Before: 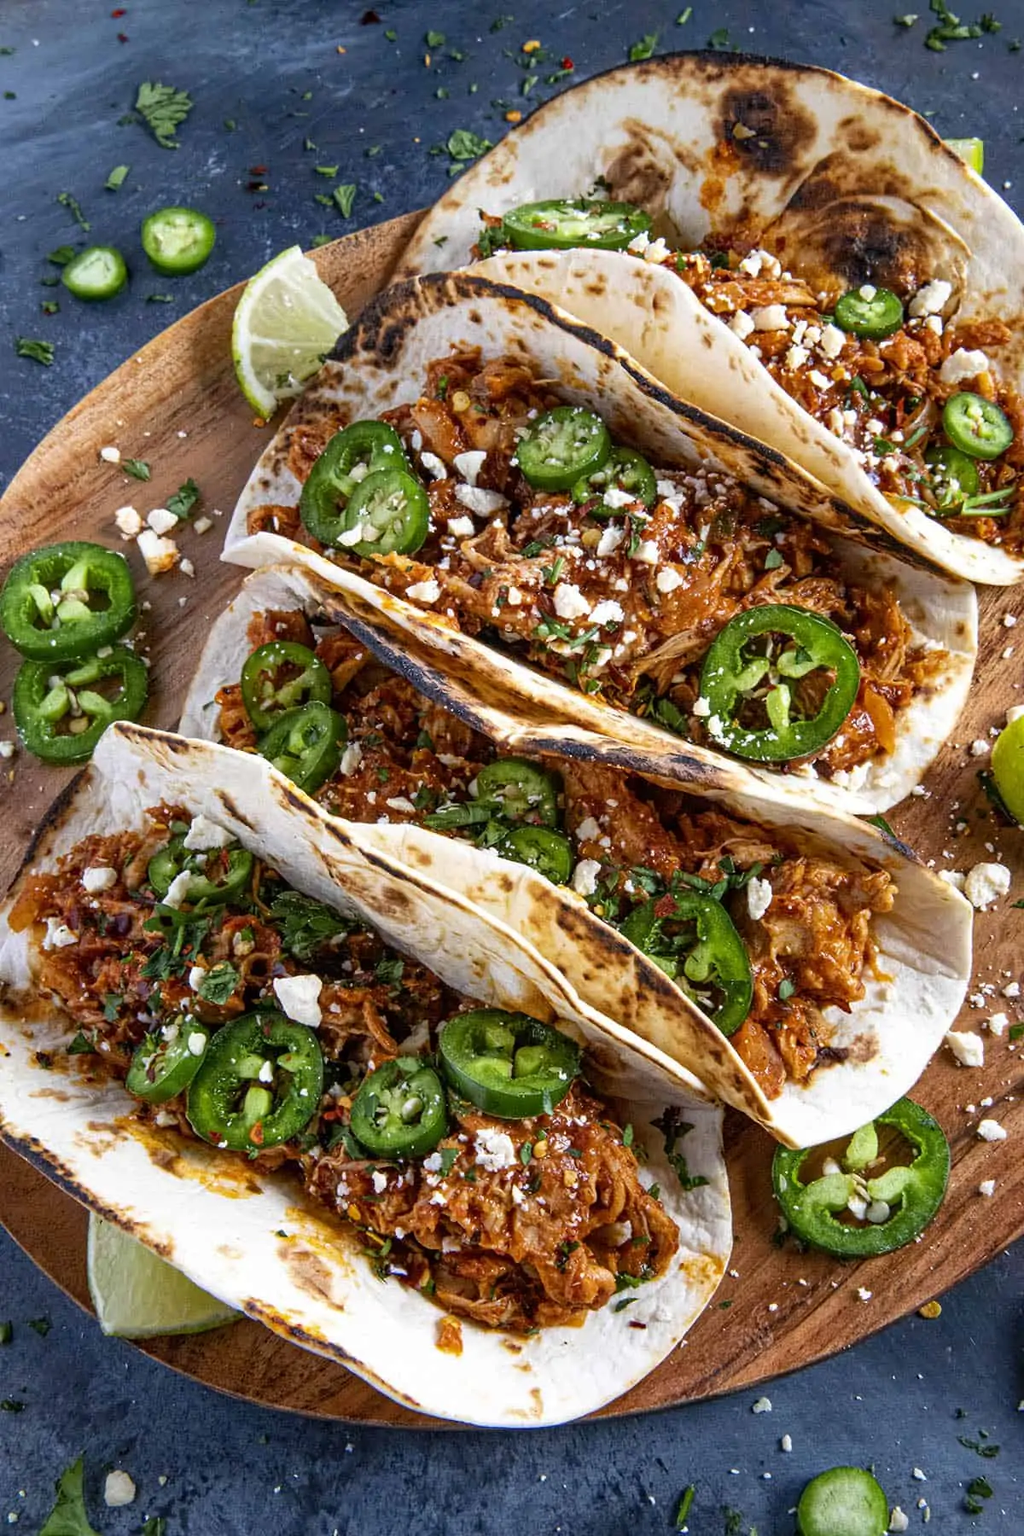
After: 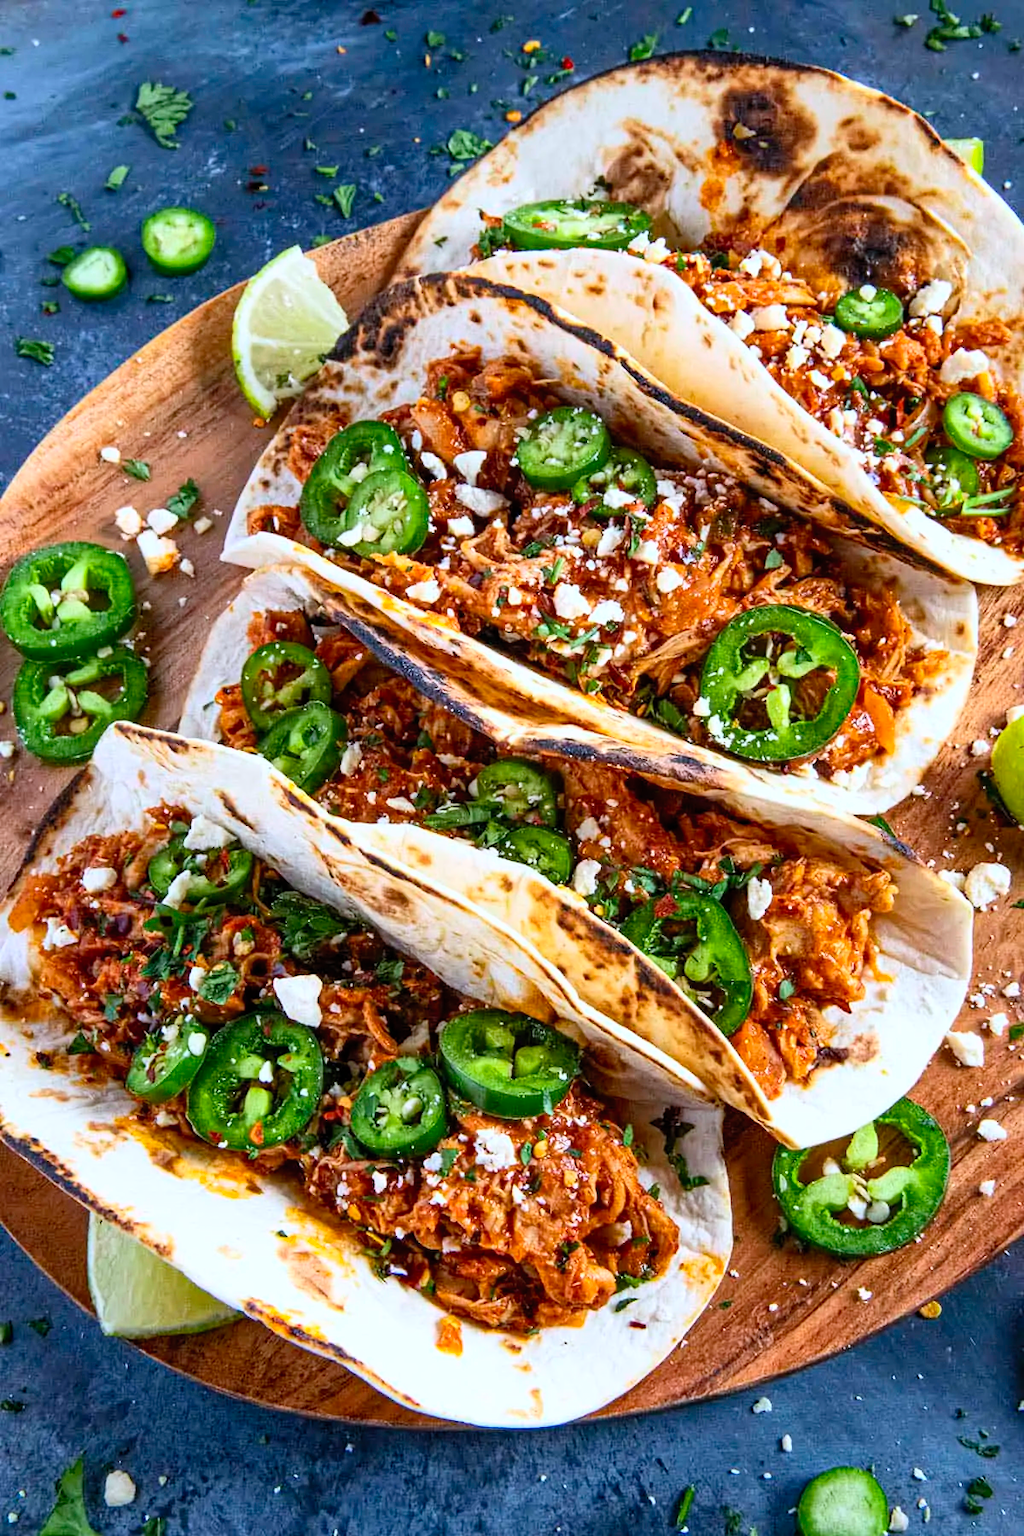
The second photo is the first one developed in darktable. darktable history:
contrast brightness saturation: contrast 0.2, brightness 0.16, saturation 0.22
white balance: red 0.967, blue 1.049
